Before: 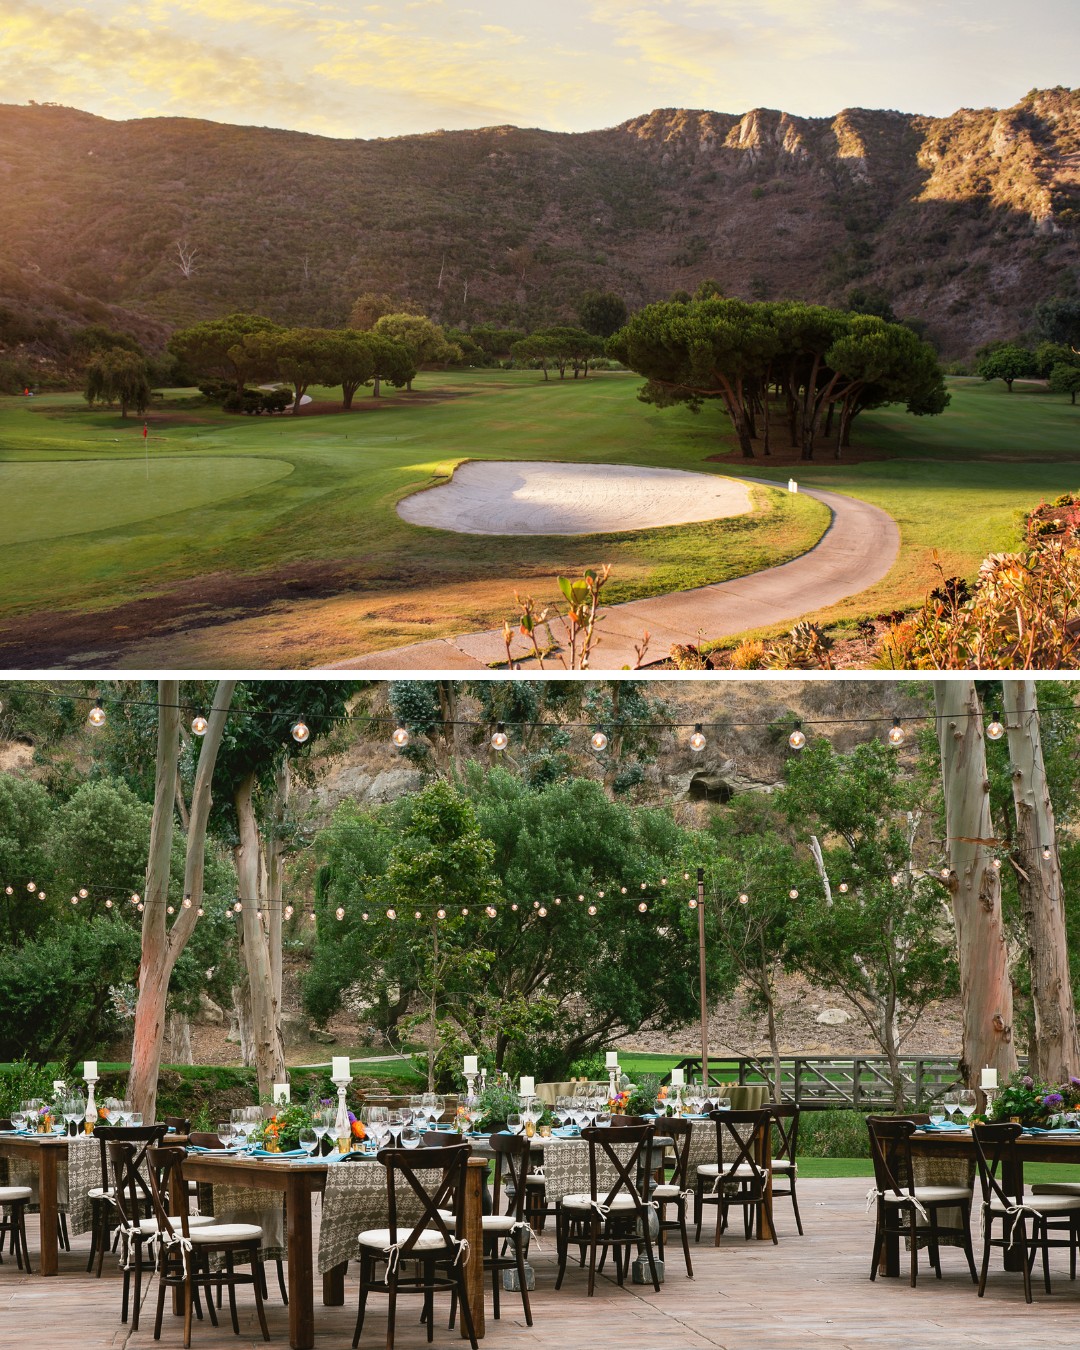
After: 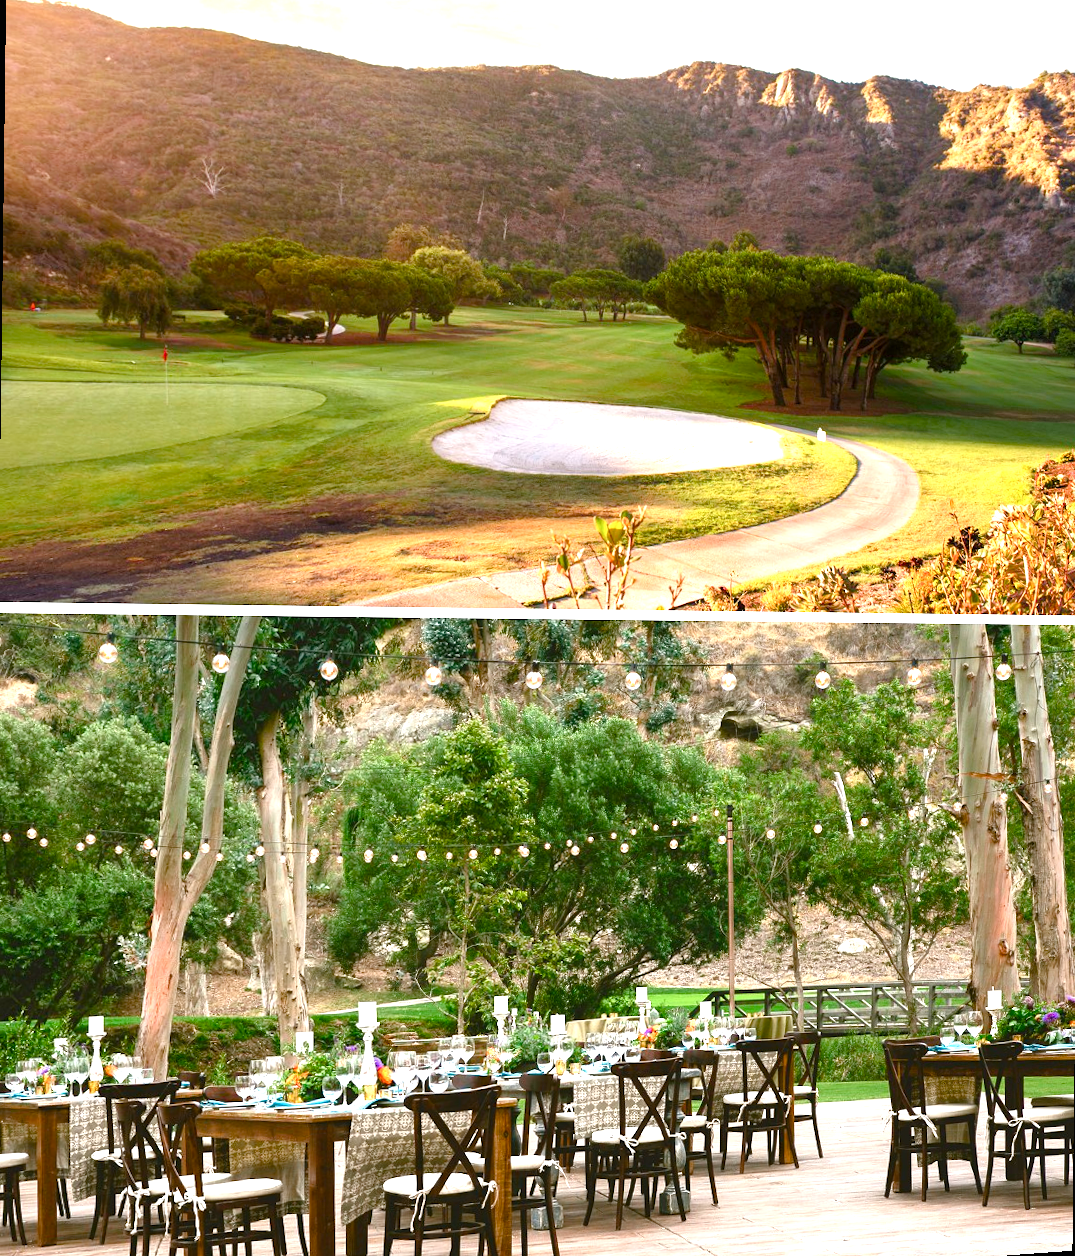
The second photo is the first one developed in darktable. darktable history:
rotate and perspective: rotation 0.679°, lens shift (horizontal) 0.136, crop left 0.009, crop right 0.991, crop top 0.078, crop bottom 0.95
exposure: black level correction 0, exposure 1.2 EV, compensate exposure bias true, compensate highlight preservation false
color balance rgb: perceptual saturation grading › global saturation 20%, perceptual saturation grading › highlights -25%, perceptual saturation grading › shadows 50%
